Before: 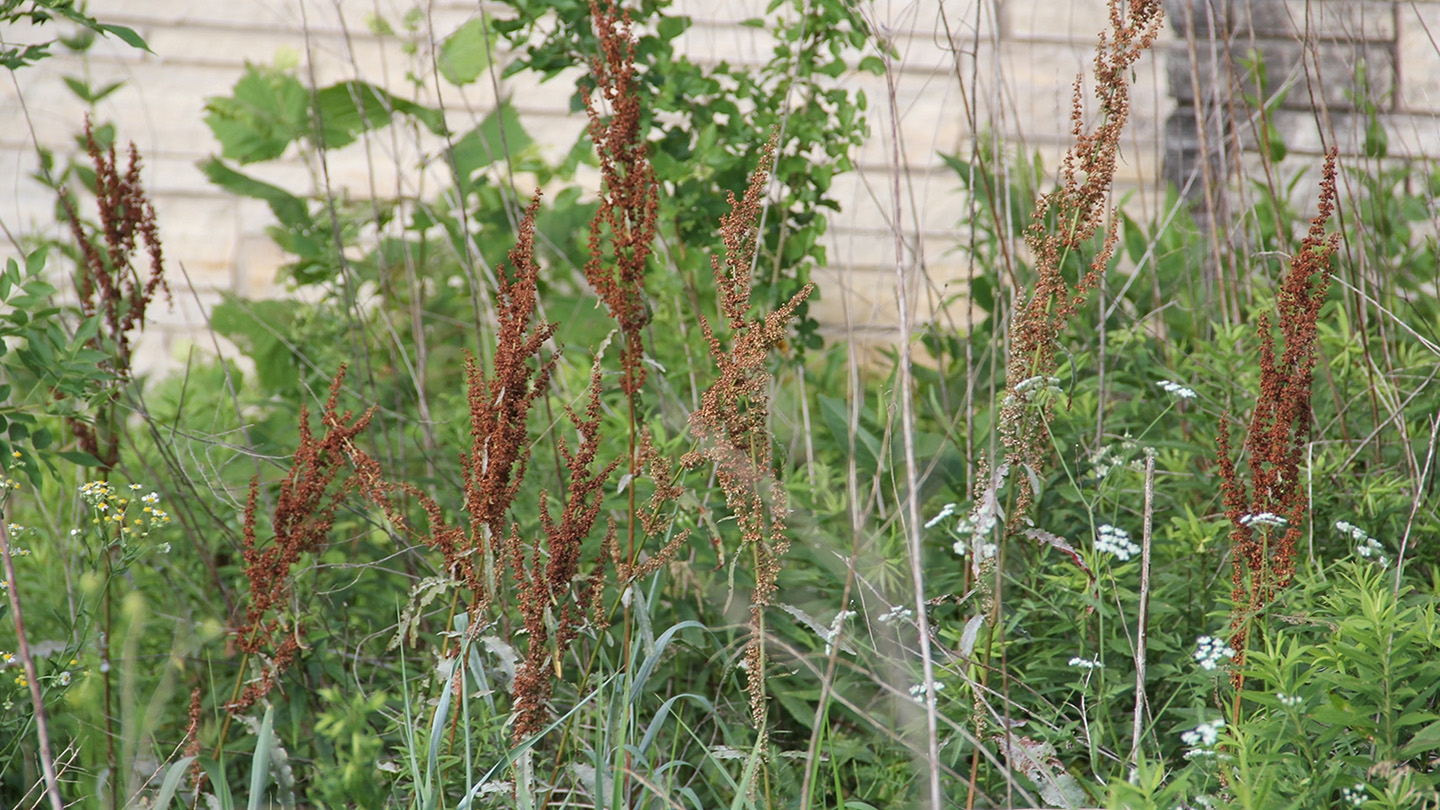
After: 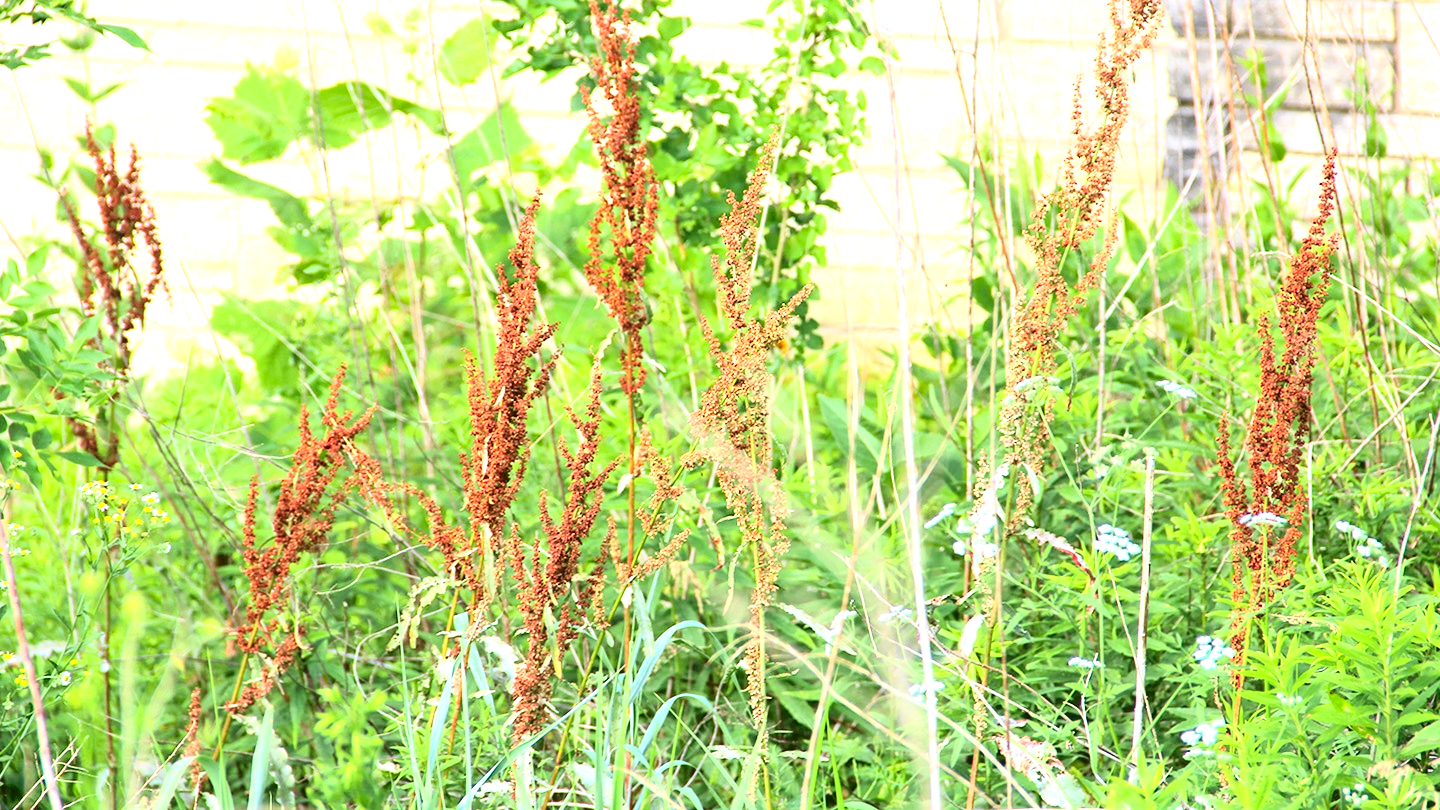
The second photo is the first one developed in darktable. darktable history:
exposure: black level correction 0, exposure 1.455 EV, compensate highlight preservation false
tone curve: curves: ch0 [(0, 0.023) (0.132, 0.075) (0.251, 0.186) (0.441, 0.476) (0.662, 0.757) (0.849, 0.927) (1, 0.99)]; ch1 [(0, 0) (0.447, 0.411) (0.483, 0.469) (0.498, 0.496) (0.518, 0.514) (0.561, 0.59) (0.606, 0.659) (0.657, 0.725) (0.869, 0.916) (1, 1)]; ch2 [(0, 0) (0.307, 0.315) (0.425, 0.438) (0.483, 0.477) (0.503, 0.503) (0.526, 0.553) (0.552, 0.601) (0.615, 0.669) (0.703, 0.797) (0.985, 0.966)], color space Lab, independent channels, preserve colors none
